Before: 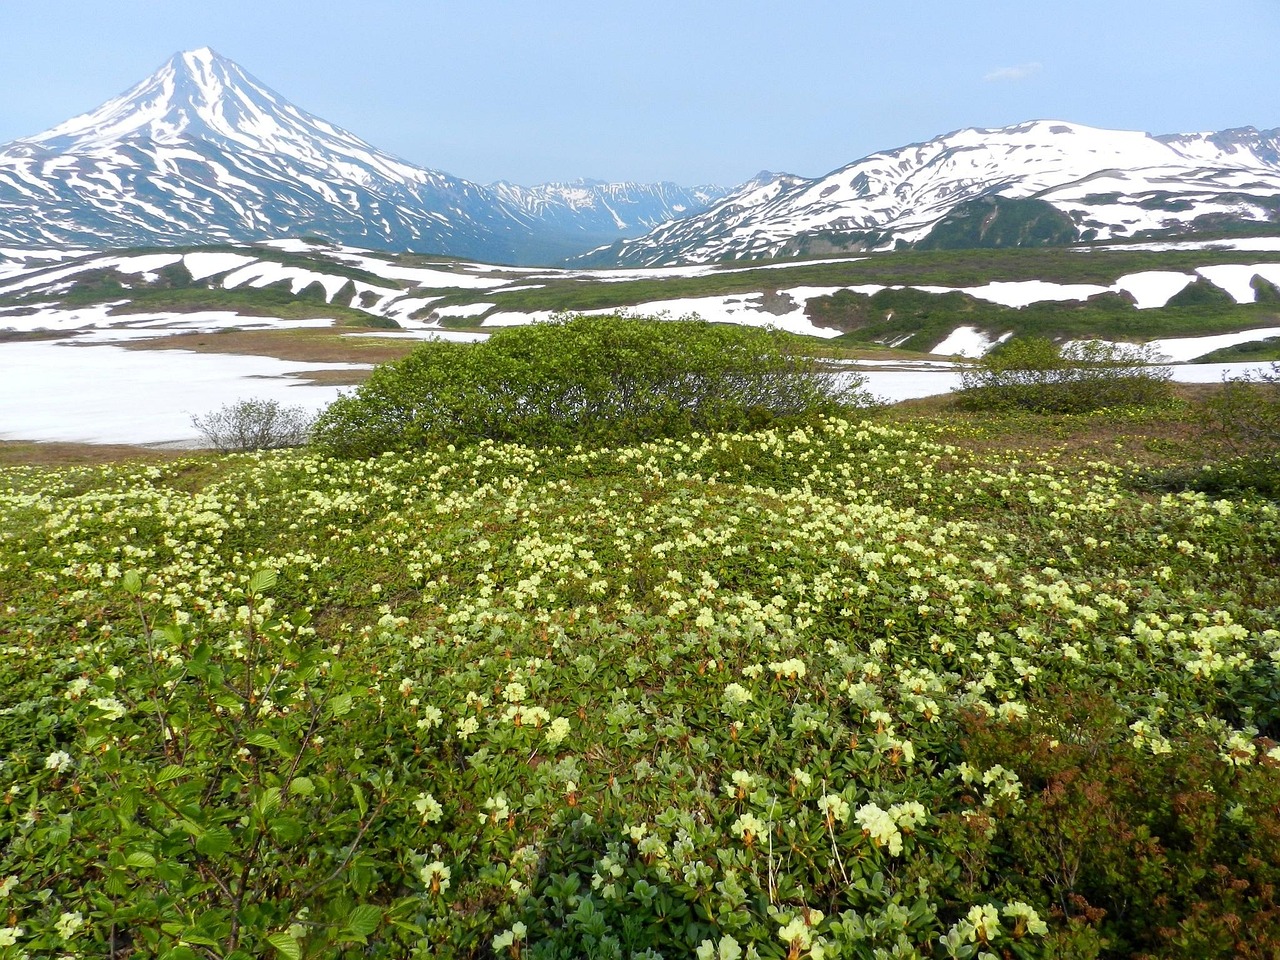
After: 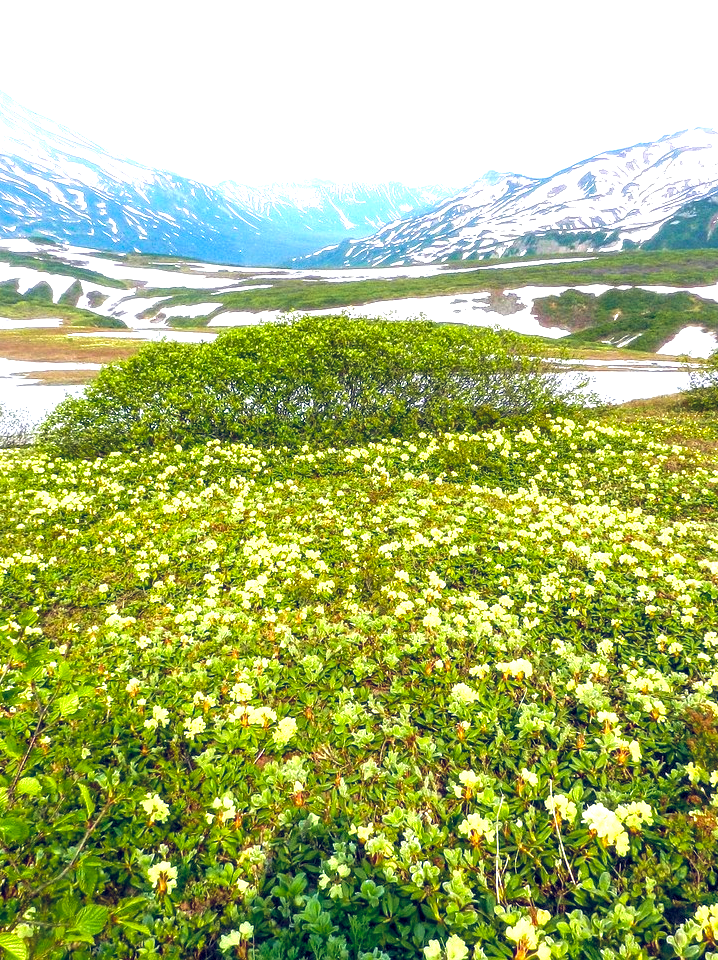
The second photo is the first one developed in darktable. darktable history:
local contrast: detail 130%
color balance rgb: global offset › luminance -0.294%, global offset › chroma 0.317%, global offset › hue 261.75°, perceptual saturation grading › global saturation 1.605%, perceptual saturation grading › highlights -2.185%, perceptual saturation grading › mid-tones 3.932%, perceptual saturation grading › shadows 8.028%, global vibrance 44.943%
crop: left 21.404%, right 22.496%
exposure: black level correction -0.002, exposure 1.11 EV, compensate highlight preservation false
velvia: on, module defaults
